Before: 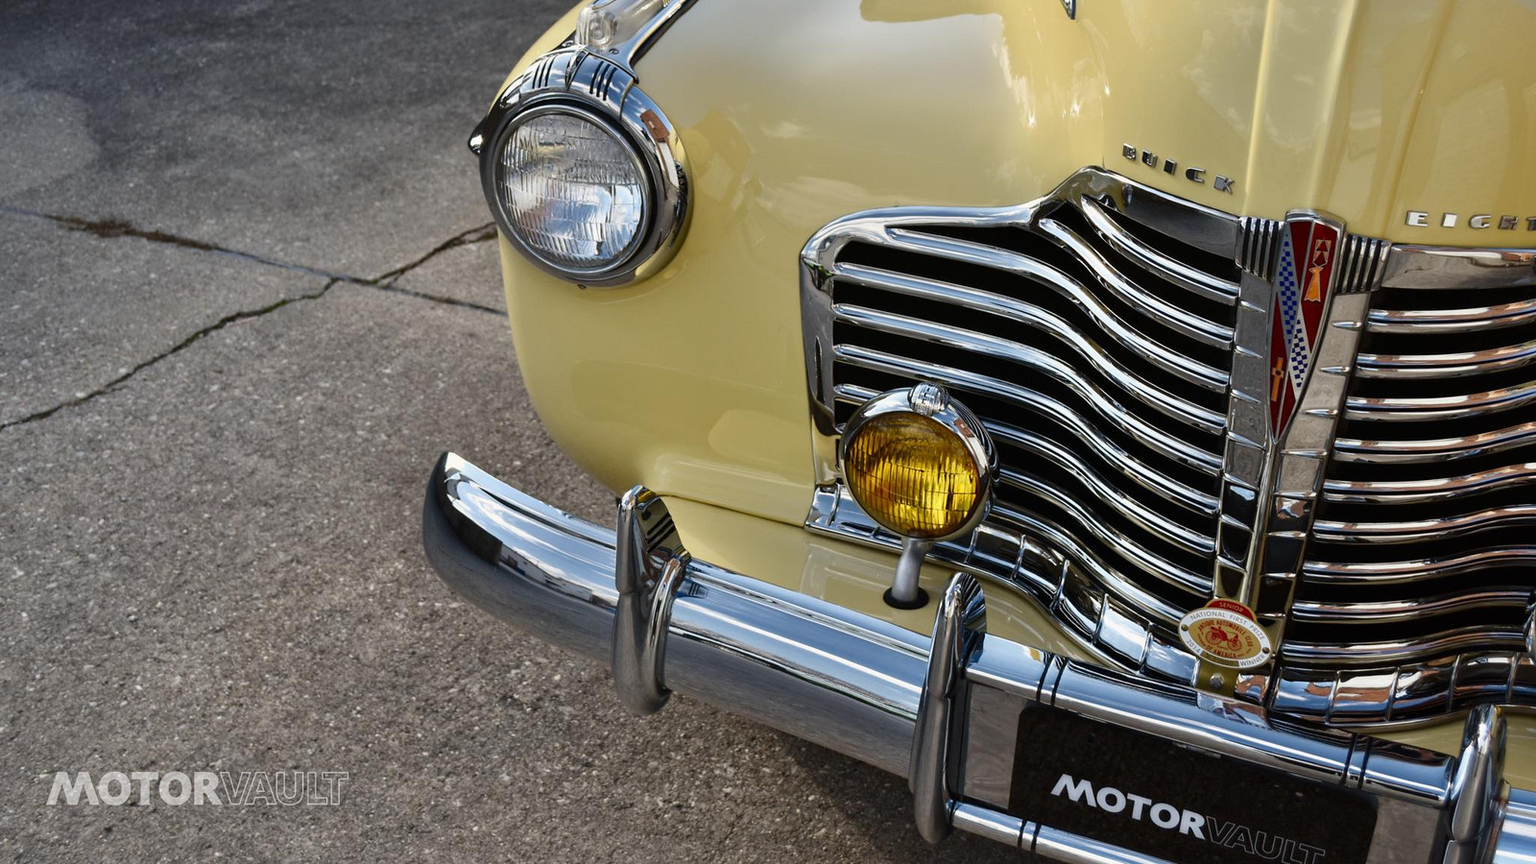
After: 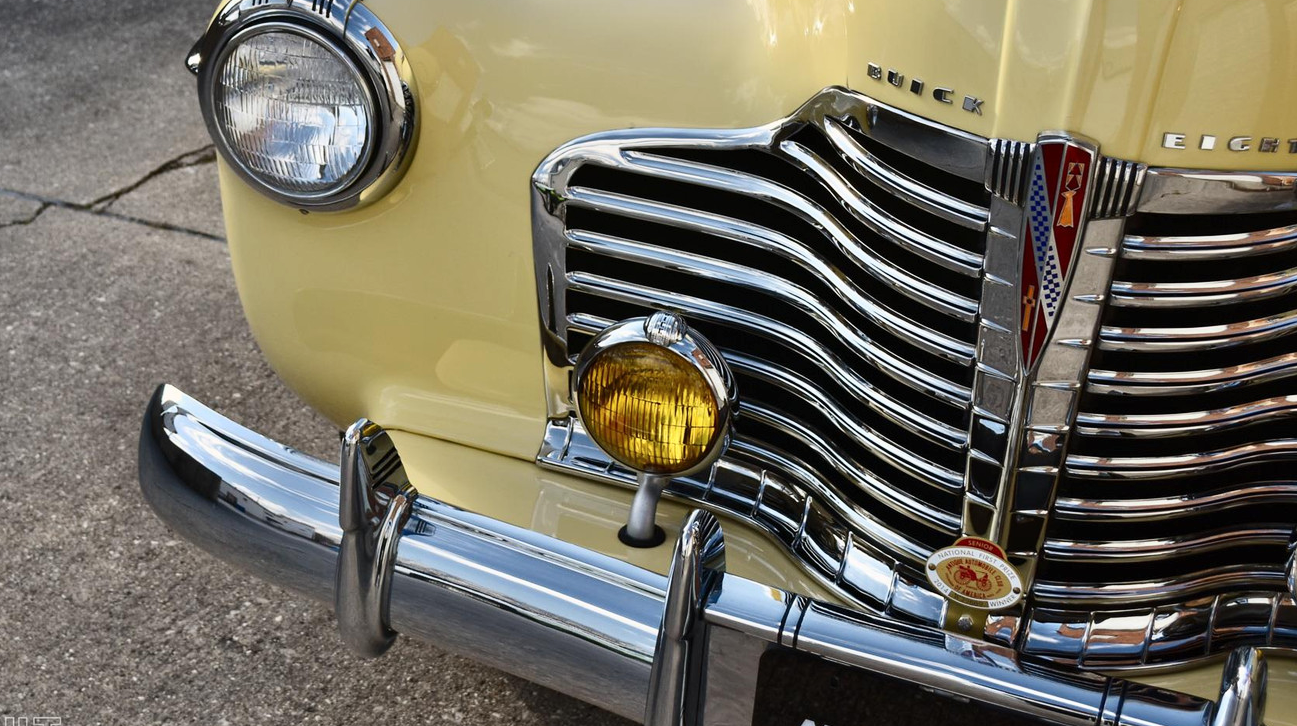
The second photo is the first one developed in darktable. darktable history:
crop: left 18.915%, top 9.751%, right 0%, bottom 9.558%
contrast brightness saturation: contrast 0.149, brightness 0.054
